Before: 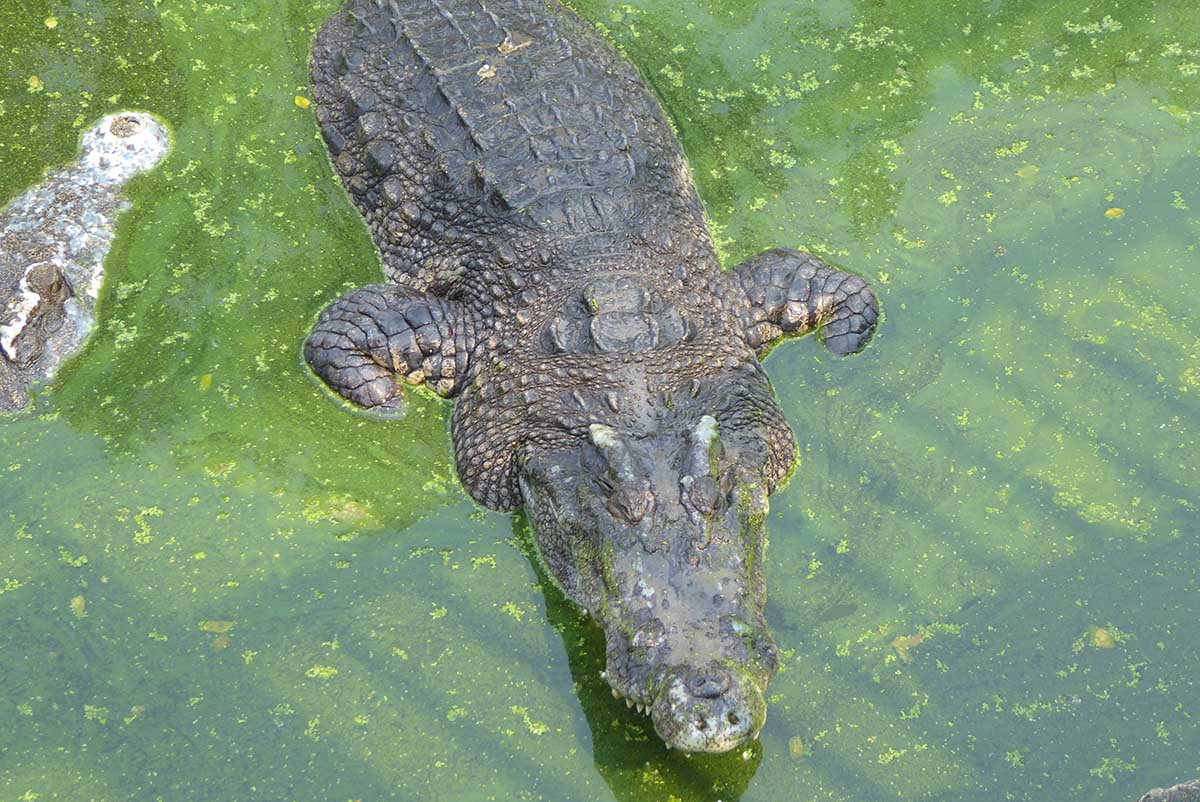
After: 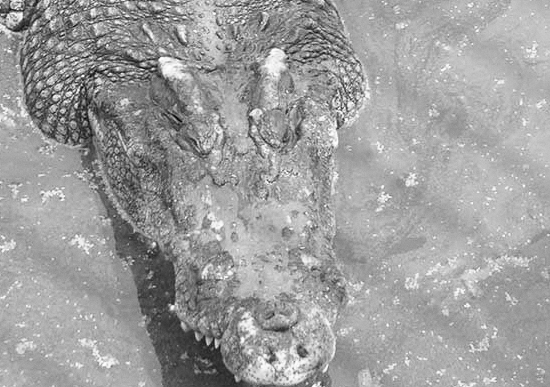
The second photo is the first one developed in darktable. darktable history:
grain: coarseness 0.09 ISO, strength 10%
base curve: curves: ch0 [(0, 0) (0.688, 0.865) (1, 1)], preserve colors none
crop: left 35.976%, top 45.819%, right 18.162%, bottom 5.807%
monochrome: on, module defaults
